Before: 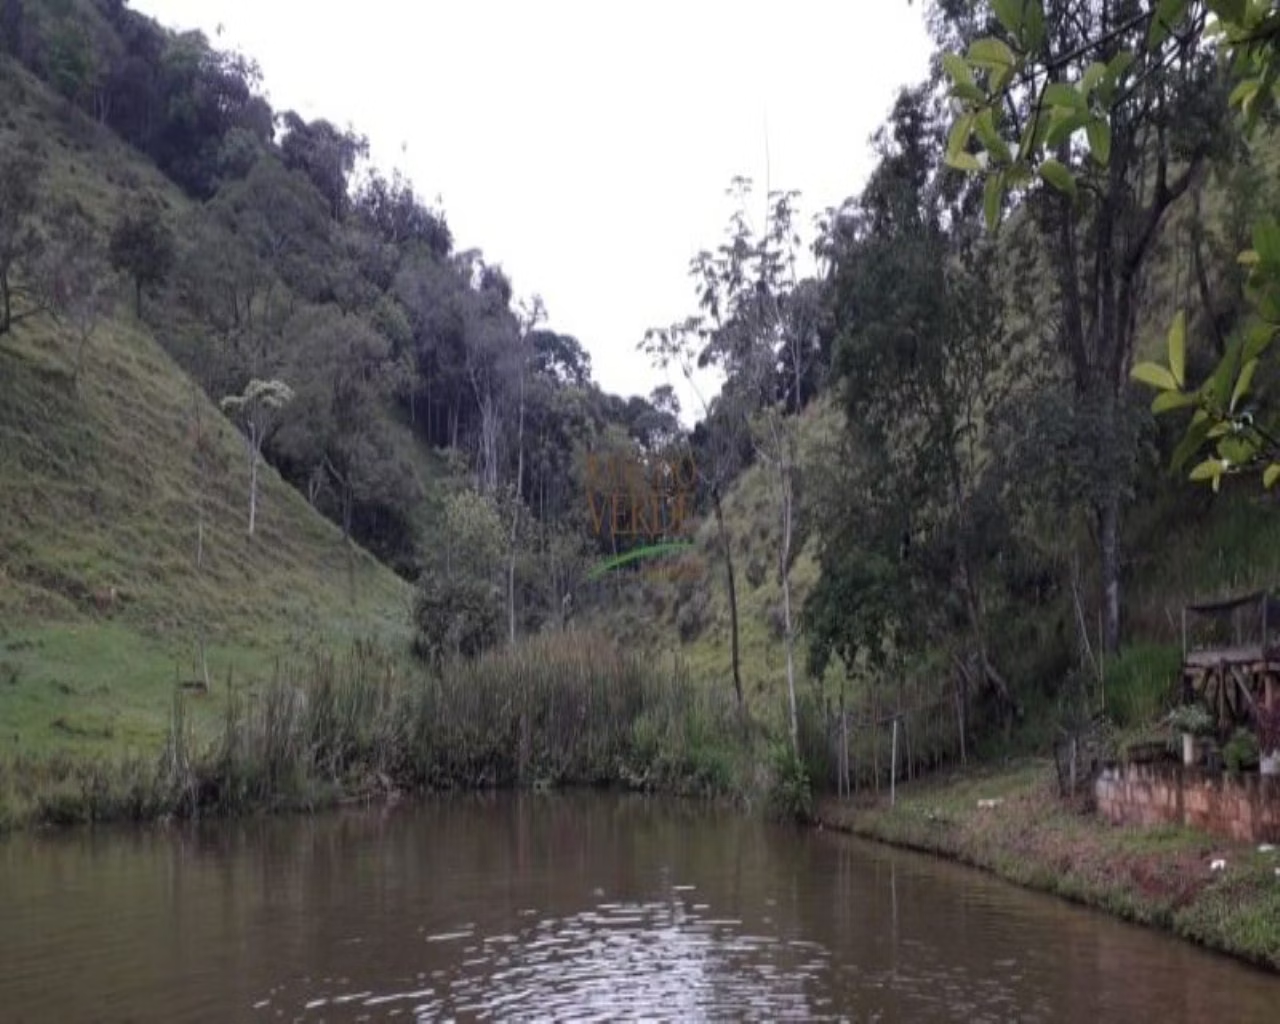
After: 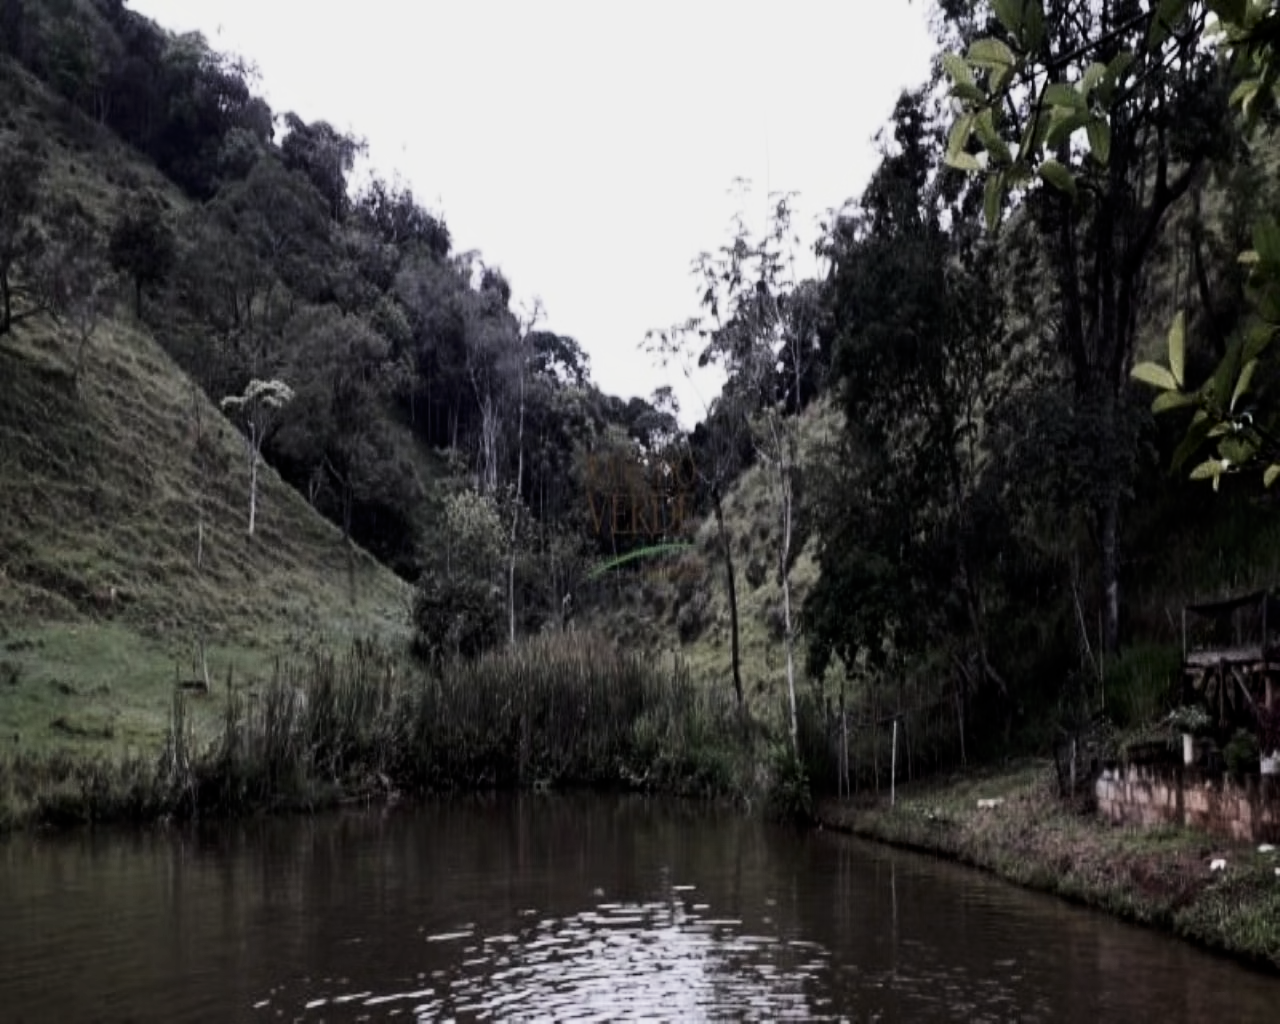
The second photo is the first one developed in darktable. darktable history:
tone equalizer: mask exposure compensation -0.486 EV
contrast brightness saturation: contrast 0.249, saturation -0.305
filmic rgb: black relative exposure -7.5 EV, white relative exposure 4.99 EV, hardness 3.34, contrast 1.299
